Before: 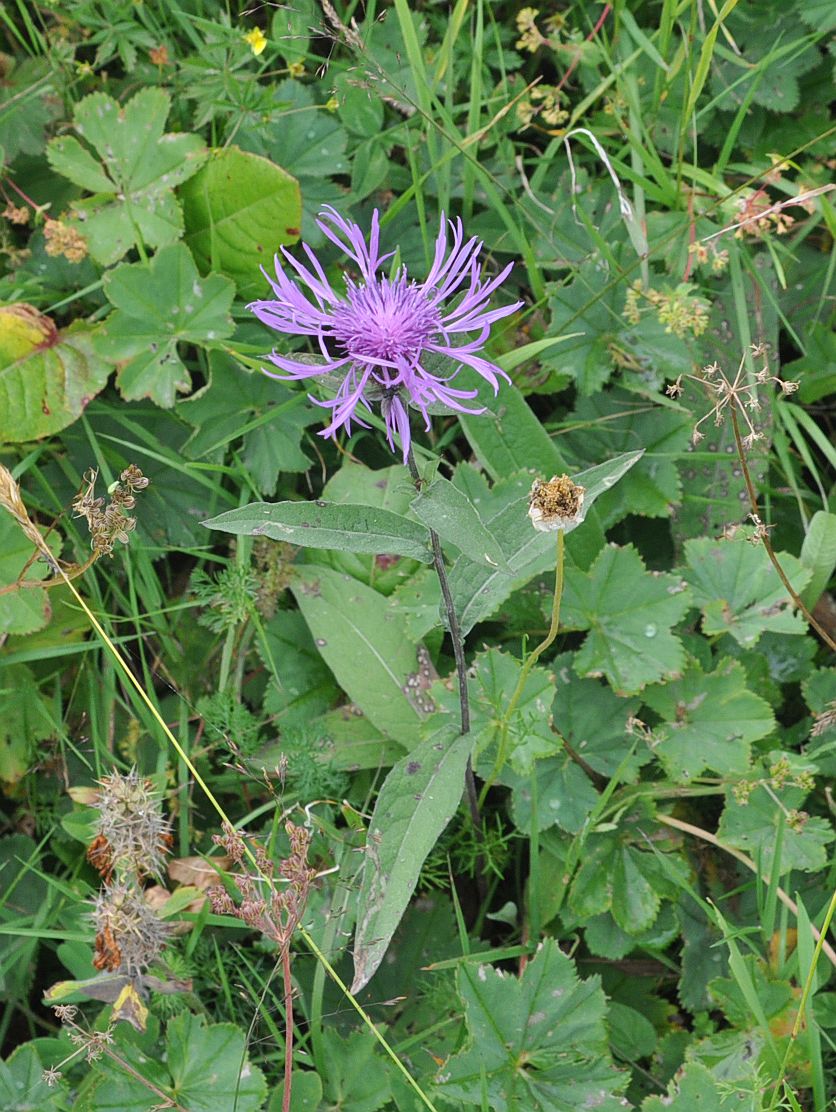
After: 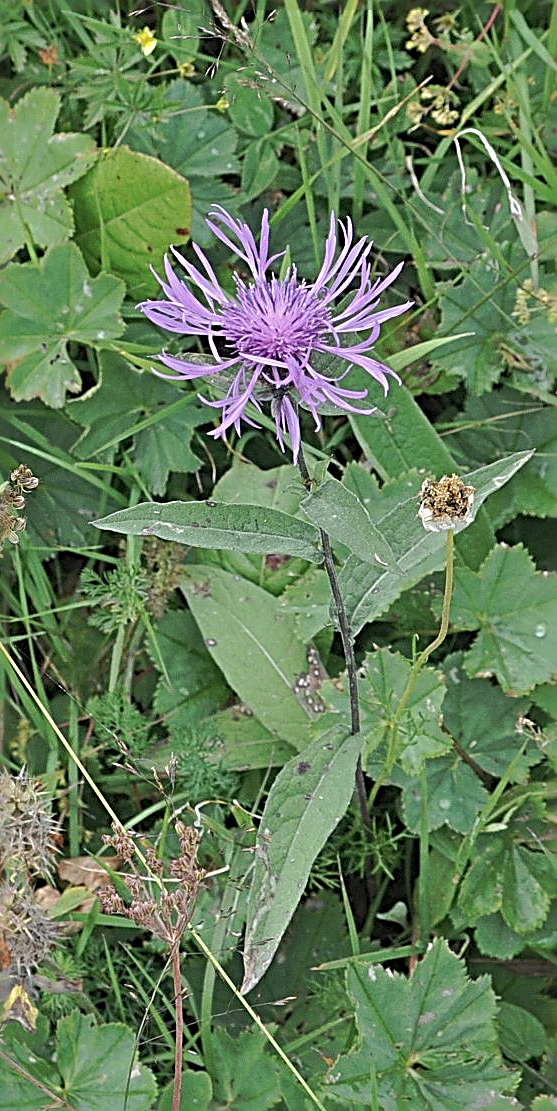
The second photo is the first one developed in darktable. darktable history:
exposure: compensate highlight preservation false
sharpen: radius 3.69, amount 0.928
color correction: saturation 0.8
tone curve: curves: ch0 [(0, 0) (0.003, 0.003) (0.011, 0.011) (0.025, 0.024) (0.044, 0.043) (0.069, 0.067) (0.1, 0.096) (0.136, 0.131) (0.177, 0.171) (0.224, 0.217) (0.277, 0.268) (0.335, 0.324) (0.399, 0.386) (0.468, 0.453) (0.543, 0.547) (0.623, 0.626) (0.709, 0.712) (0.801, 0.802) (0.898, 0.898) (1, 1)], preserve colors none
crop and rotate: left 13.342%, right 19.991%
shadows and highlights: on, module defaults
